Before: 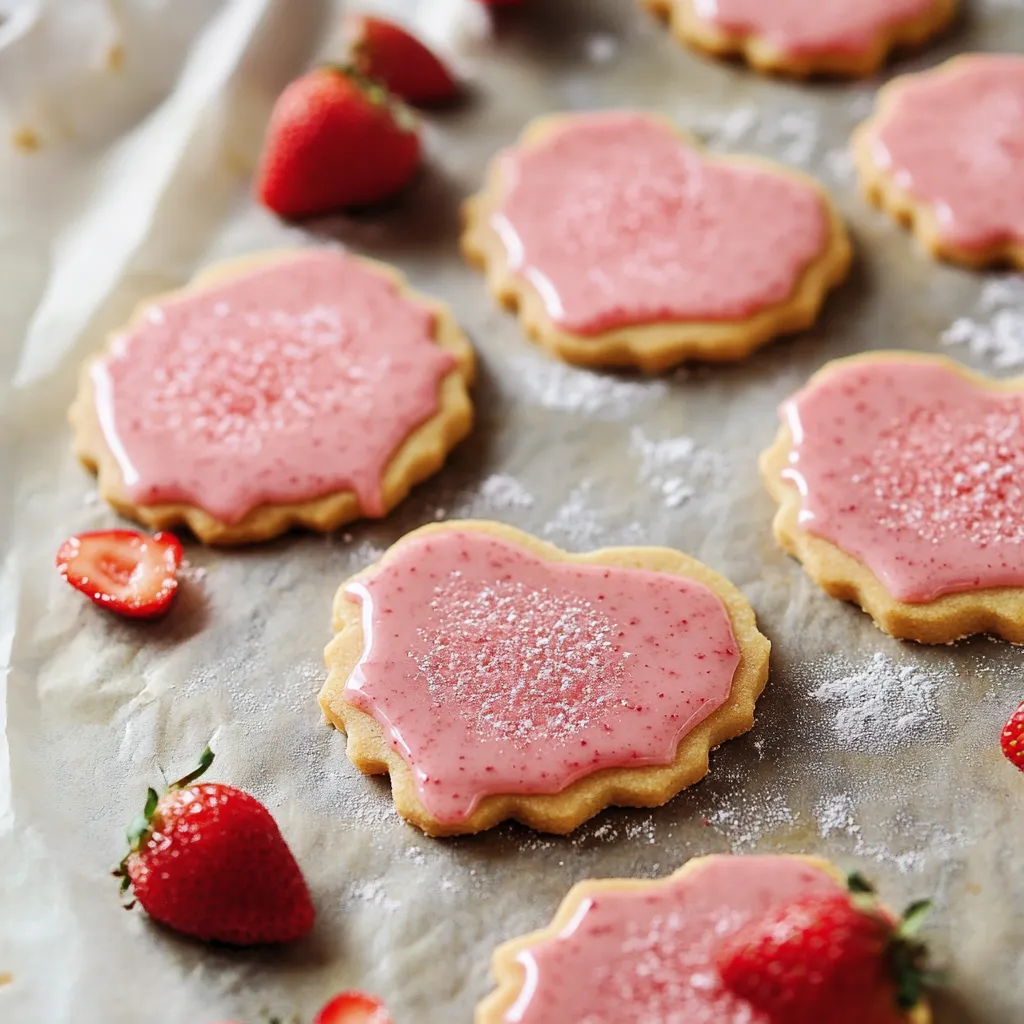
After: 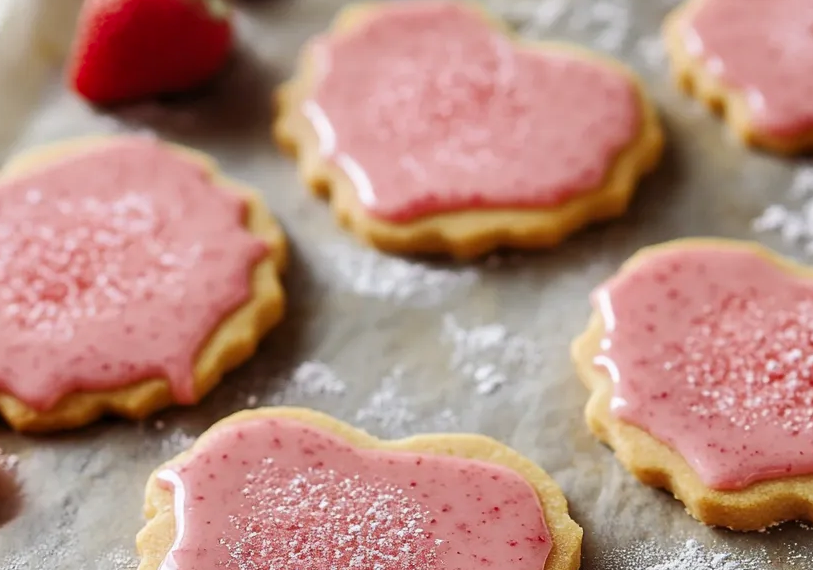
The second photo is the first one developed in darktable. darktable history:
shadows and highlights: radius 337.17, shadows 29.01, soften with gaussian
crop: left 18.38%, top 11.092%, right 2.134%, bottom 33.217%
